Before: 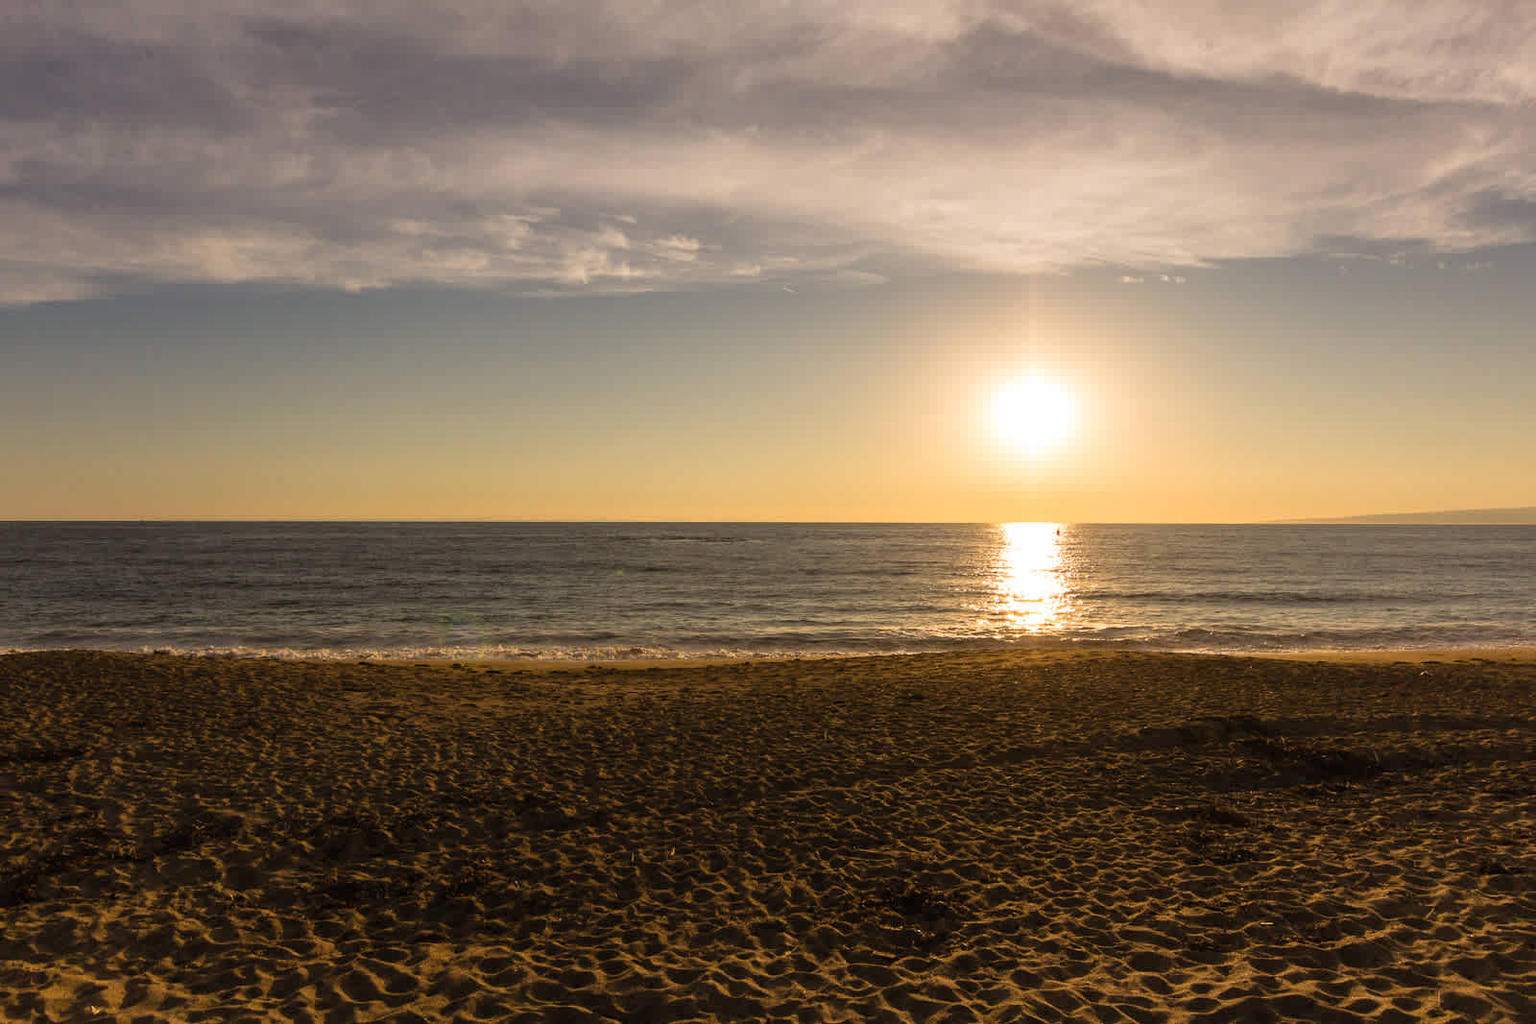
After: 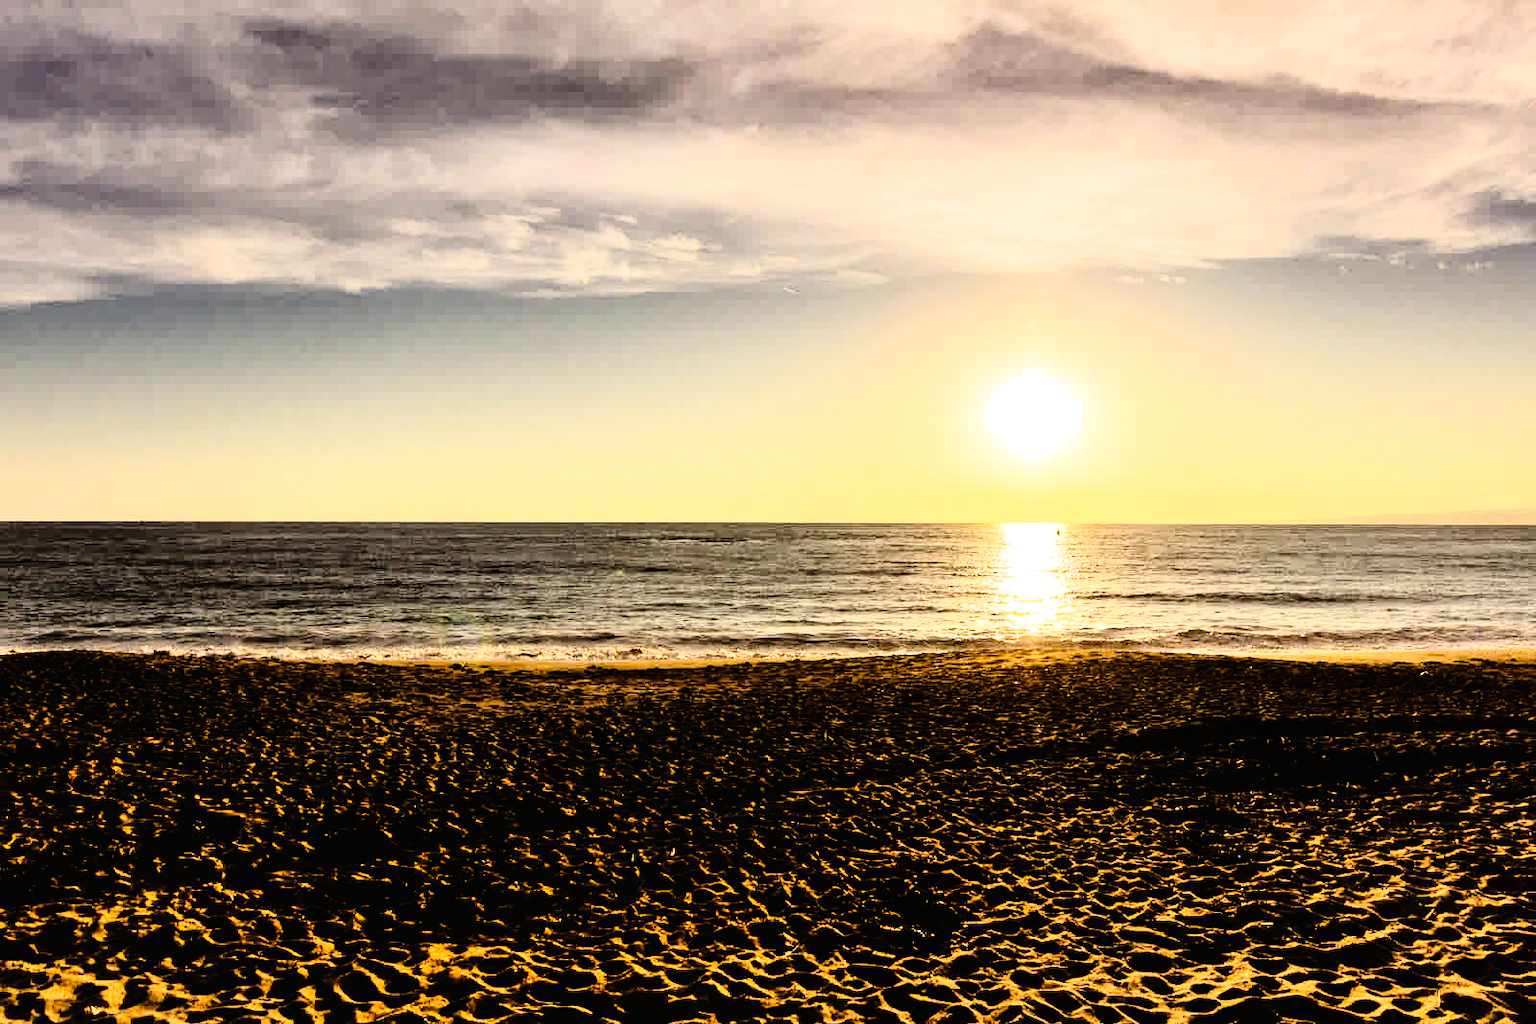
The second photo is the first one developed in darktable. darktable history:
tone curve: curves: ch0 [(0, 0) (0.003, 0.006) (0.011, 0.007) (0.025, 0.009) (0.044, 0.012) (0.069, 0.021) (0.1, 0.036) (0.136, 0.056) (0.177, 0.105) (0.224, 0.165) (0.277, 0.251) (0.335, 0.344) (0.399, 0.439) (0.468, 0.532) (0.543, 0.628) (0.623, 0.718) (0.709, 0.797) (0.801, 0.874) (0.898, 0.943) (1, 1)], preserve colors none
rgb curve: curves: ch0 [(0, 0) (0.21, 0.15) (0.24, 0.21) (0.5, 0.75) (0.75, 0.96) (0.89, 0.99) (1, 1)]; ch1 [(0, 0.02) (0.21, 0.13) (0.25, 0.2) (0.5, 0.67) (0.75, 0.9) (0.89, 0.97) (1, 1)]; ch2 [(0, 0.02) (0.21, 0.13) (0.25, 0.2) (0.5, 0.67) (0.75, 0.9) (0.89, 0.97) (1, 1)], compensate middle gray true
shadows and highlights: white point adjustment 0.1, highlights -70, soften with gaussian
